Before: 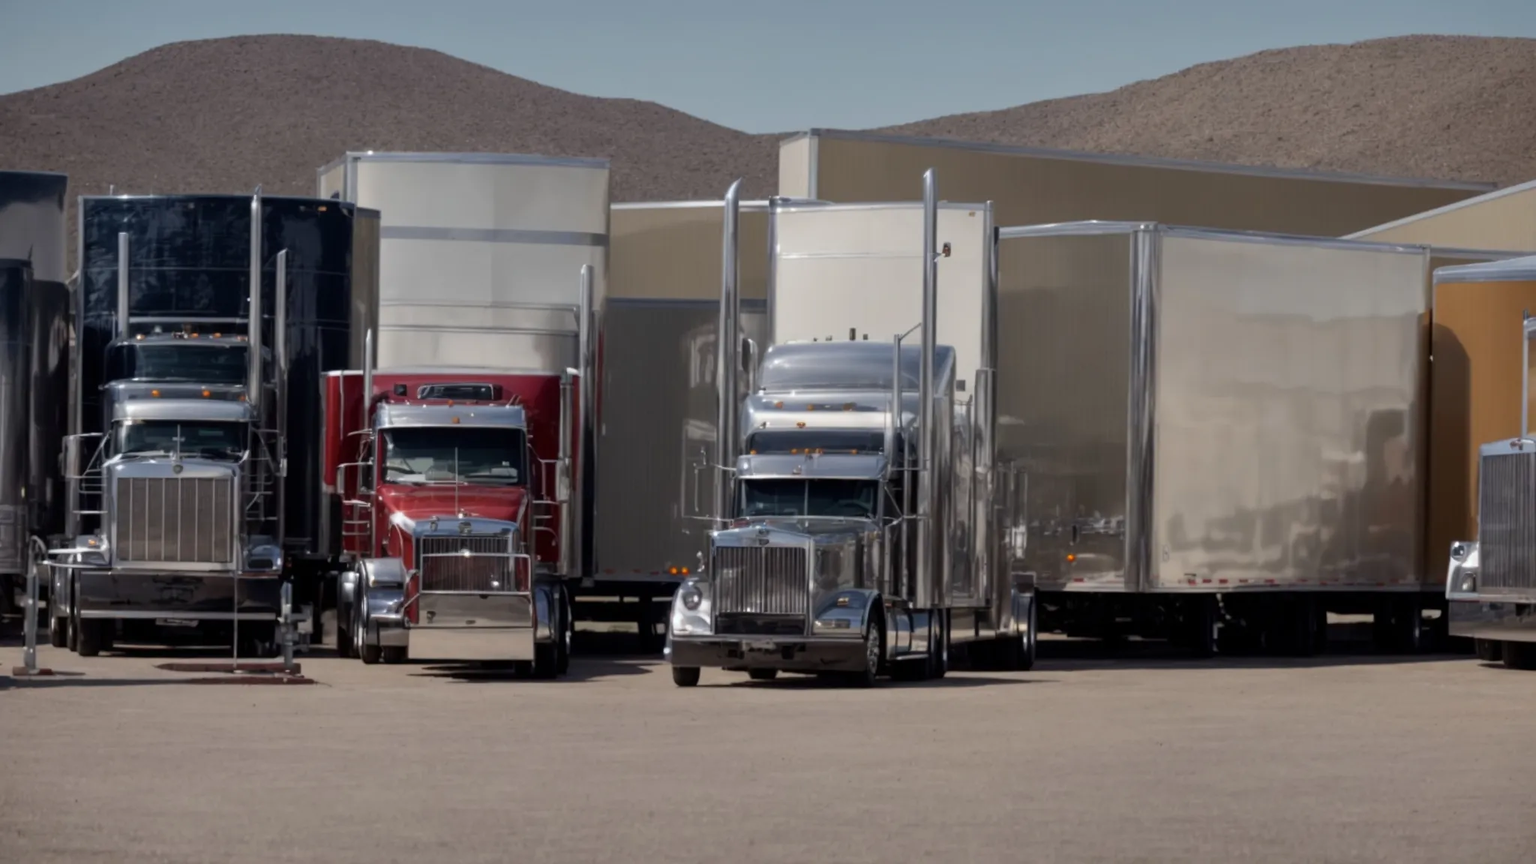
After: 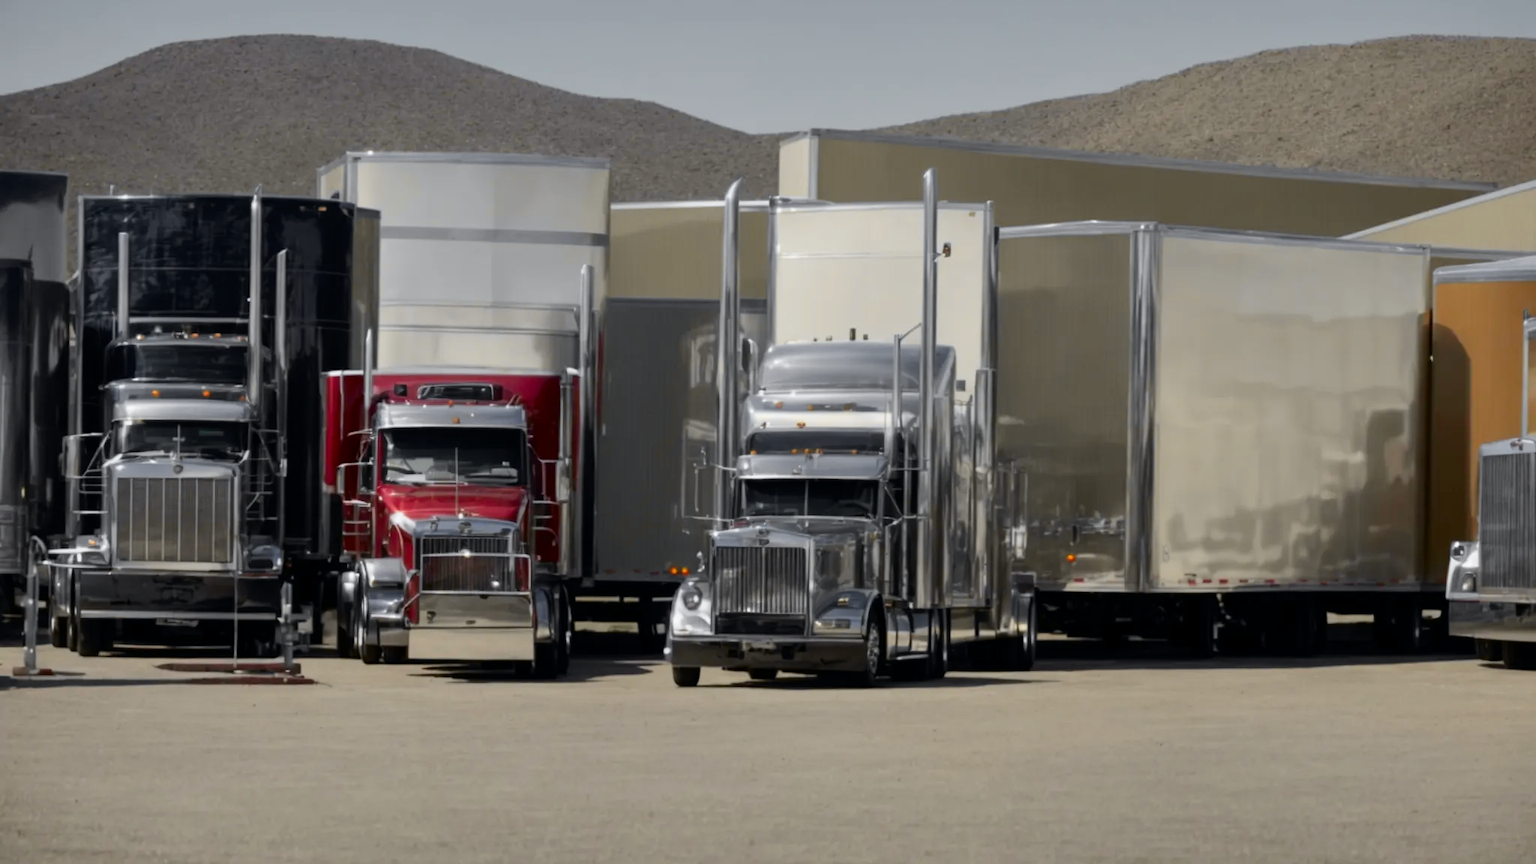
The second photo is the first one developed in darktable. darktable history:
tone curve: curves: ch0 [(0, 0) (0.071, 0.058) (0.266, 0.268) (0.498, 0.542) (0.766, 0.807) (1, 0.983)]; ch1 [(0, 0) (0.346, 0.307) (0.408, 0.387) (0.463, 0.465) (0.482, 0.493) (0.502, 0.499) (0.517, 0.505) (0.55, 0.554) (0.597, 0.61) (0.651, 0.698) (1, 1)]; ch2 [(0, 0) (0.346, 0.34) (0.434, 0.46) (0.485, 0.494) (0.5, 0.498) (0.509, 0.517) (0.526, 0.539) (0.583, 0.603) (0.625, 0.659) (1, 1)], color space Lab, independent channels, preserve colors none
